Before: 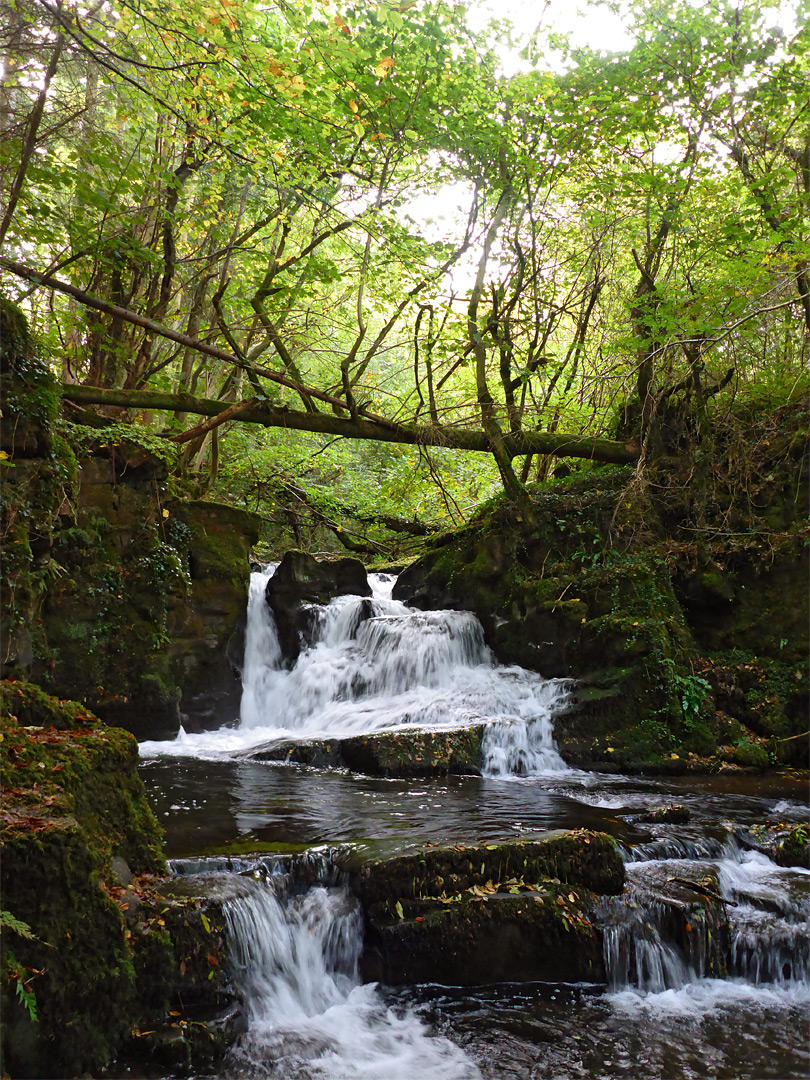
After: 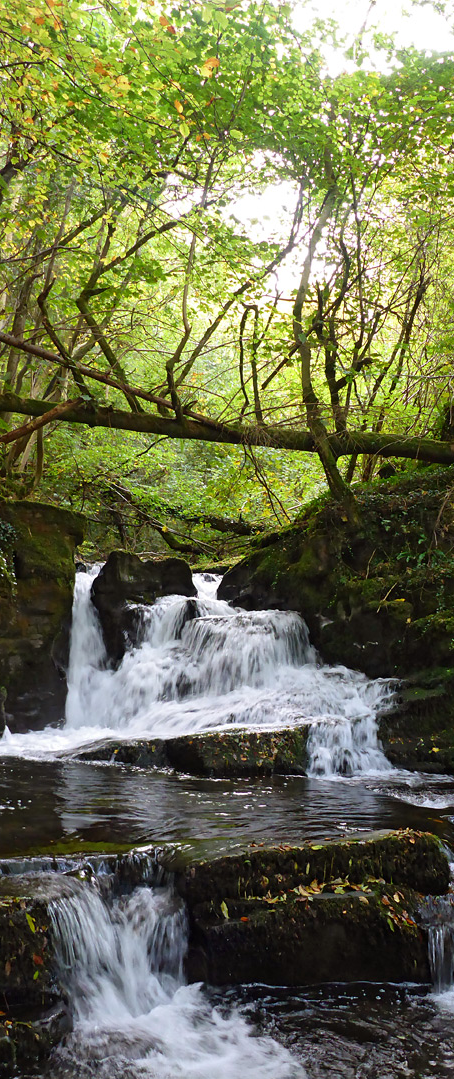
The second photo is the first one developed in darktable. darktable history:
crop: left 21.709%, right 22.129%, bottom 0%
